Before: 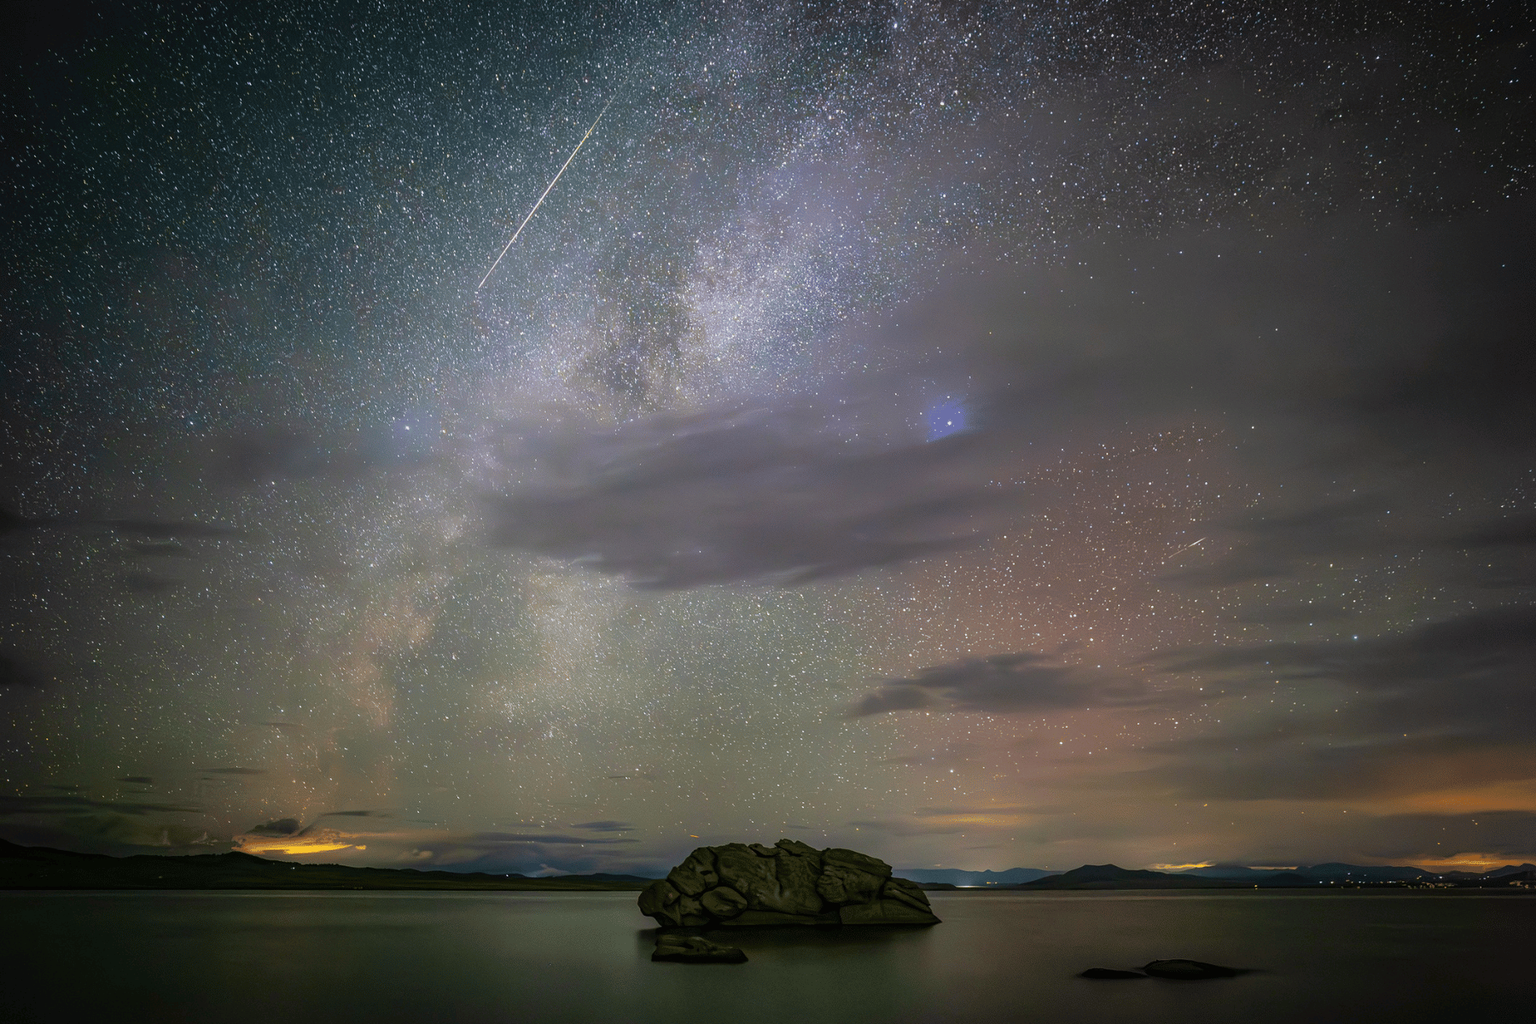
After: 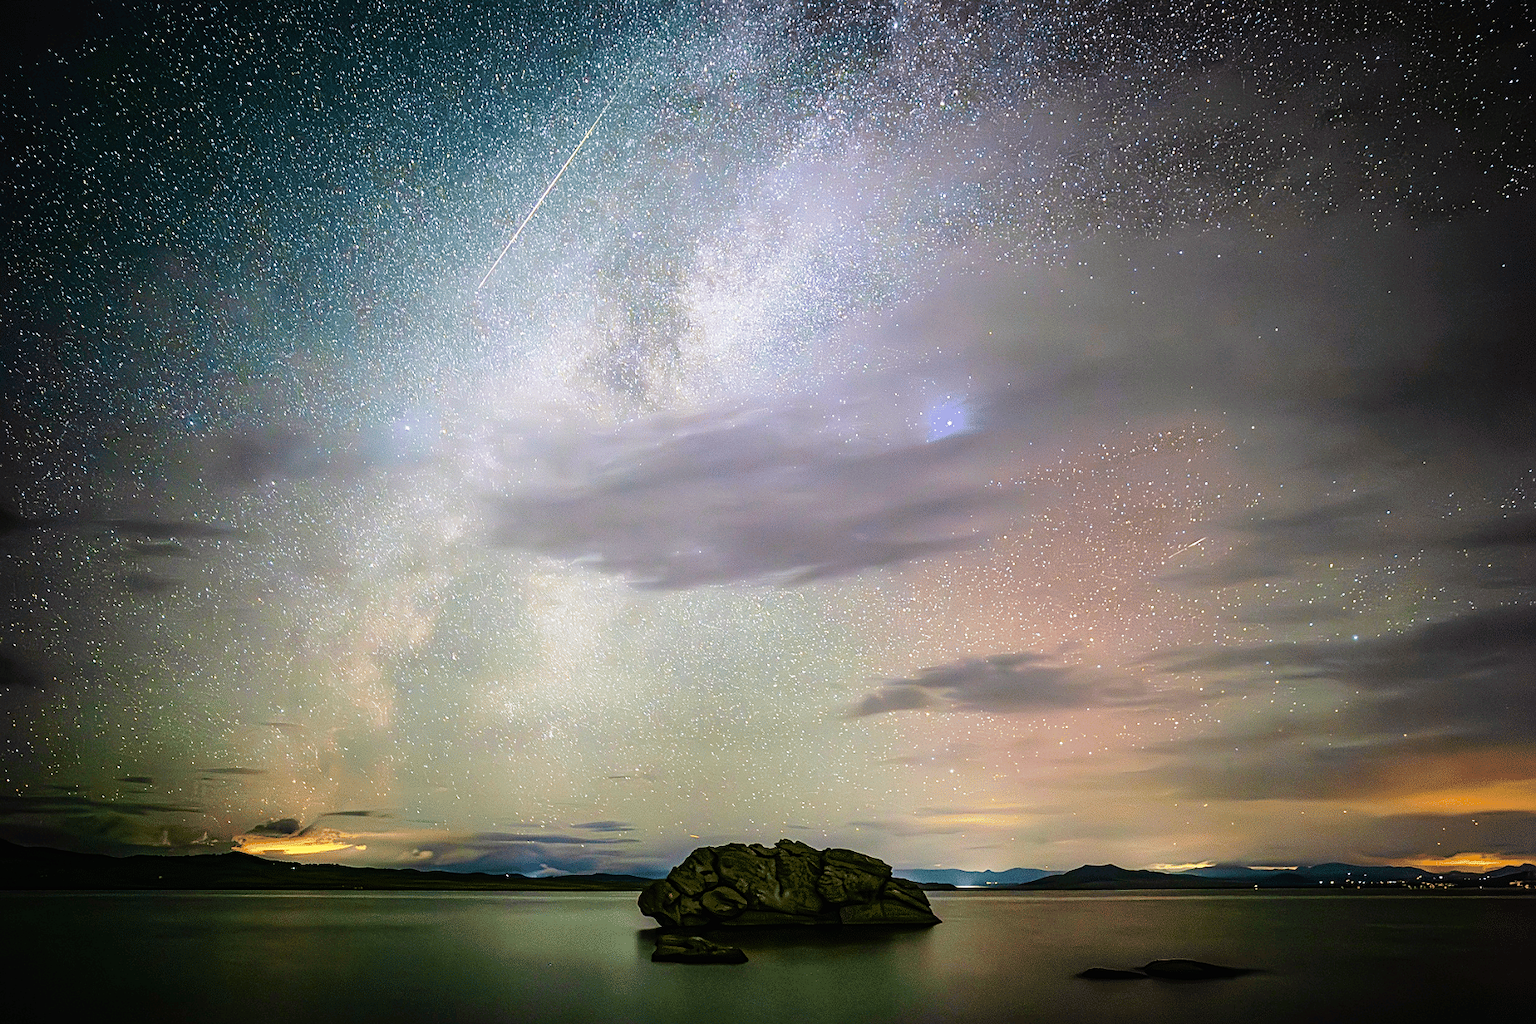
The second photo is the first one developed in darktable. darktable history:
sharpen: on, module defaults
exposure: exposure 0.02 EV, compensate highlight preservation false
base curve: curves: ch0 [(0, 0) (0, 0.001) (0.001, 0.001) (0.004, 0.002) (0.007, 0.004) (0.015, 0.013) (0.033, 0.045) (0.052, 0.096) (0.075, 0.17) (0.099, 0.241) (0.163, 0.42) (0.219, 0.55) (0.259, 0.616) (0.327, 0.722) (0.365, 0.765) (0.522, 0.873) (0.547, 0.881) (0.689, 0.919) (0.826, 0.952) (1, 1)], preserve colors none
white balance: emerald 1
